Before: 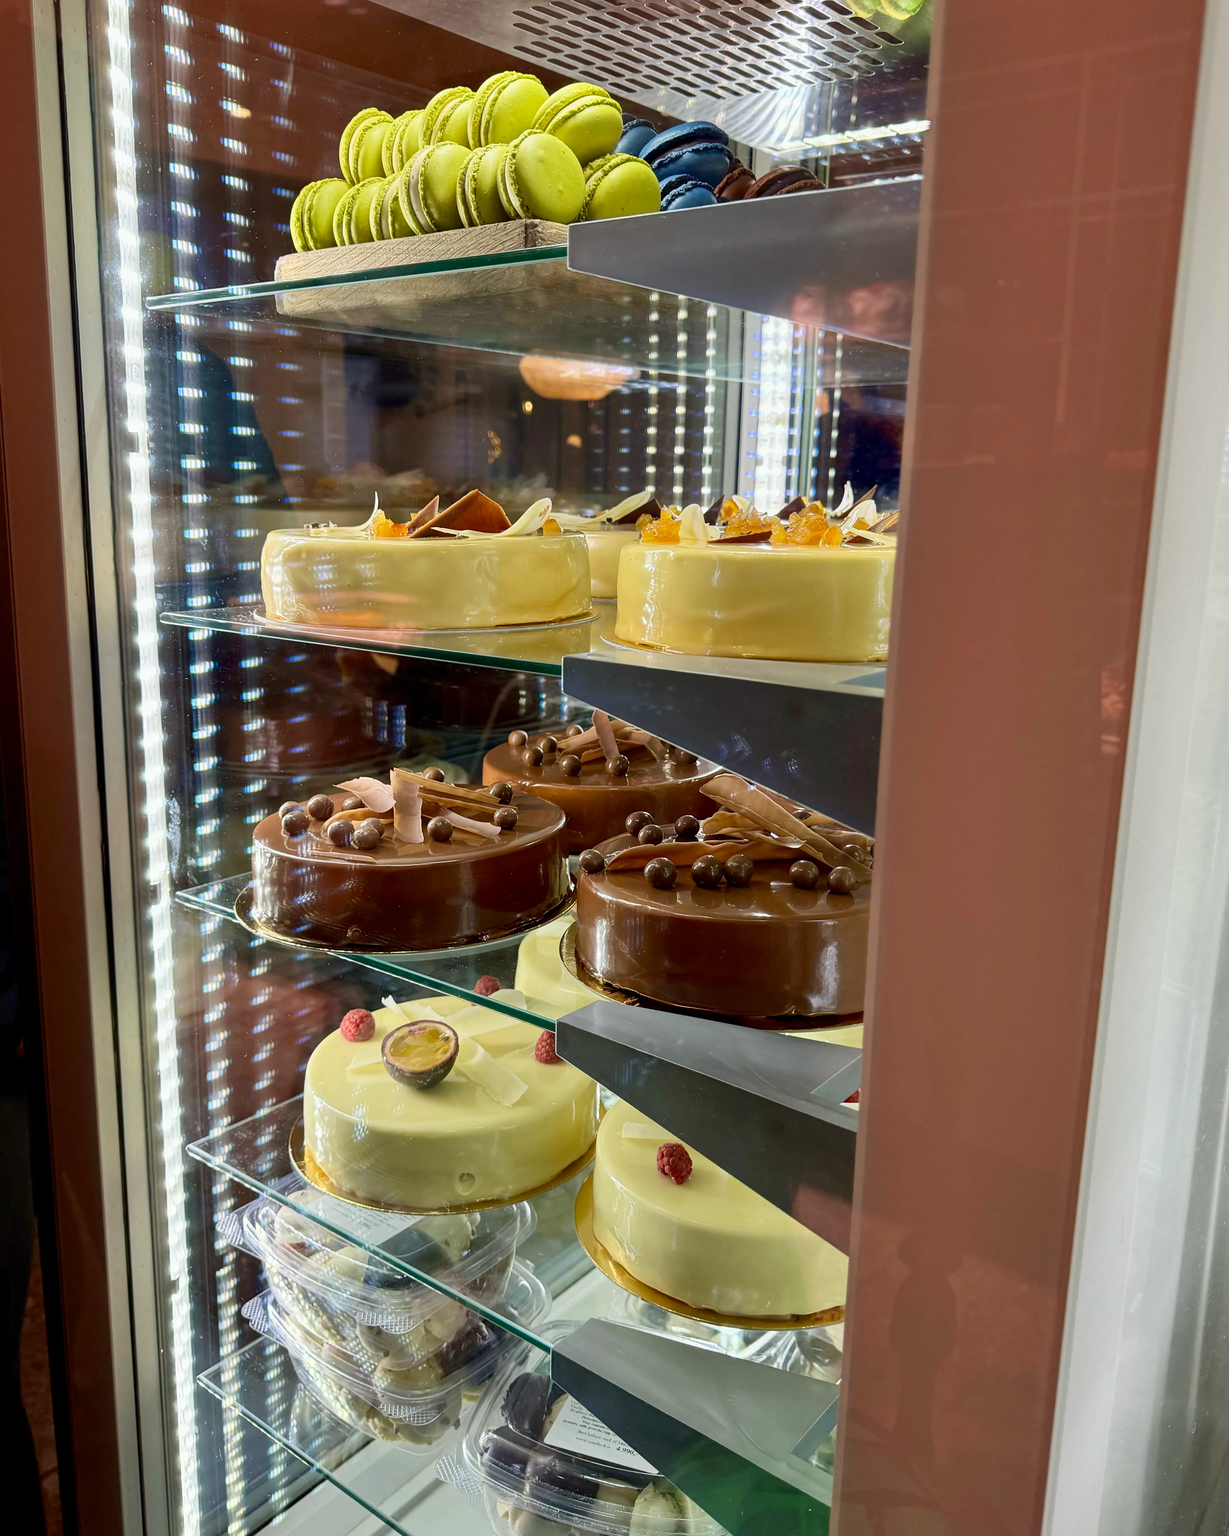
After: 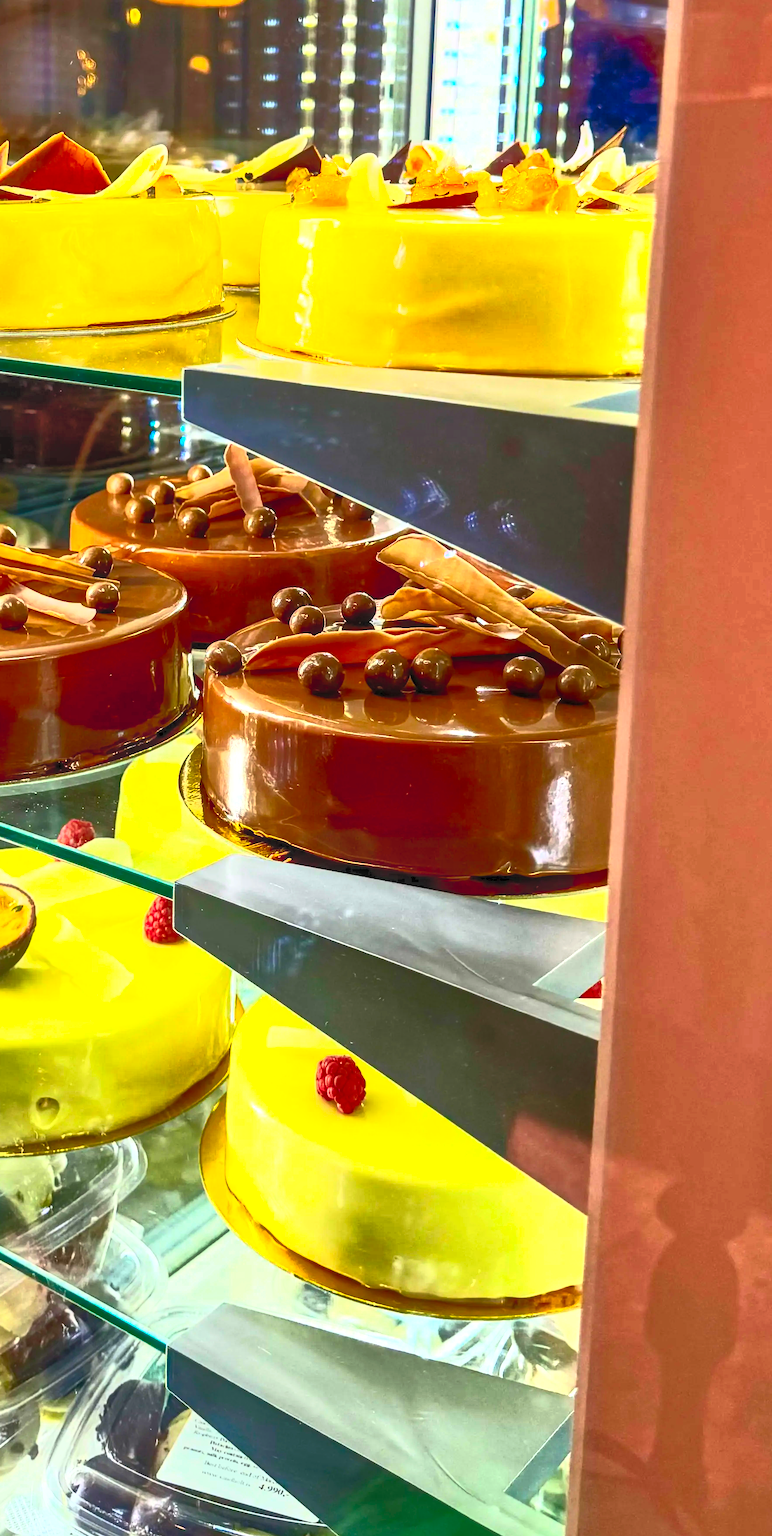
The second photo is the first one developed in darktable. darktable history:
contrast brightness saturation: contrast 0.994, brightness 0.996, saturation 0.985
crop: left 35.257%, top 25.756%, right 20.207%, bottom 3.386%
local contrast: detail 130%
shadows and highlights: on, module defaults
